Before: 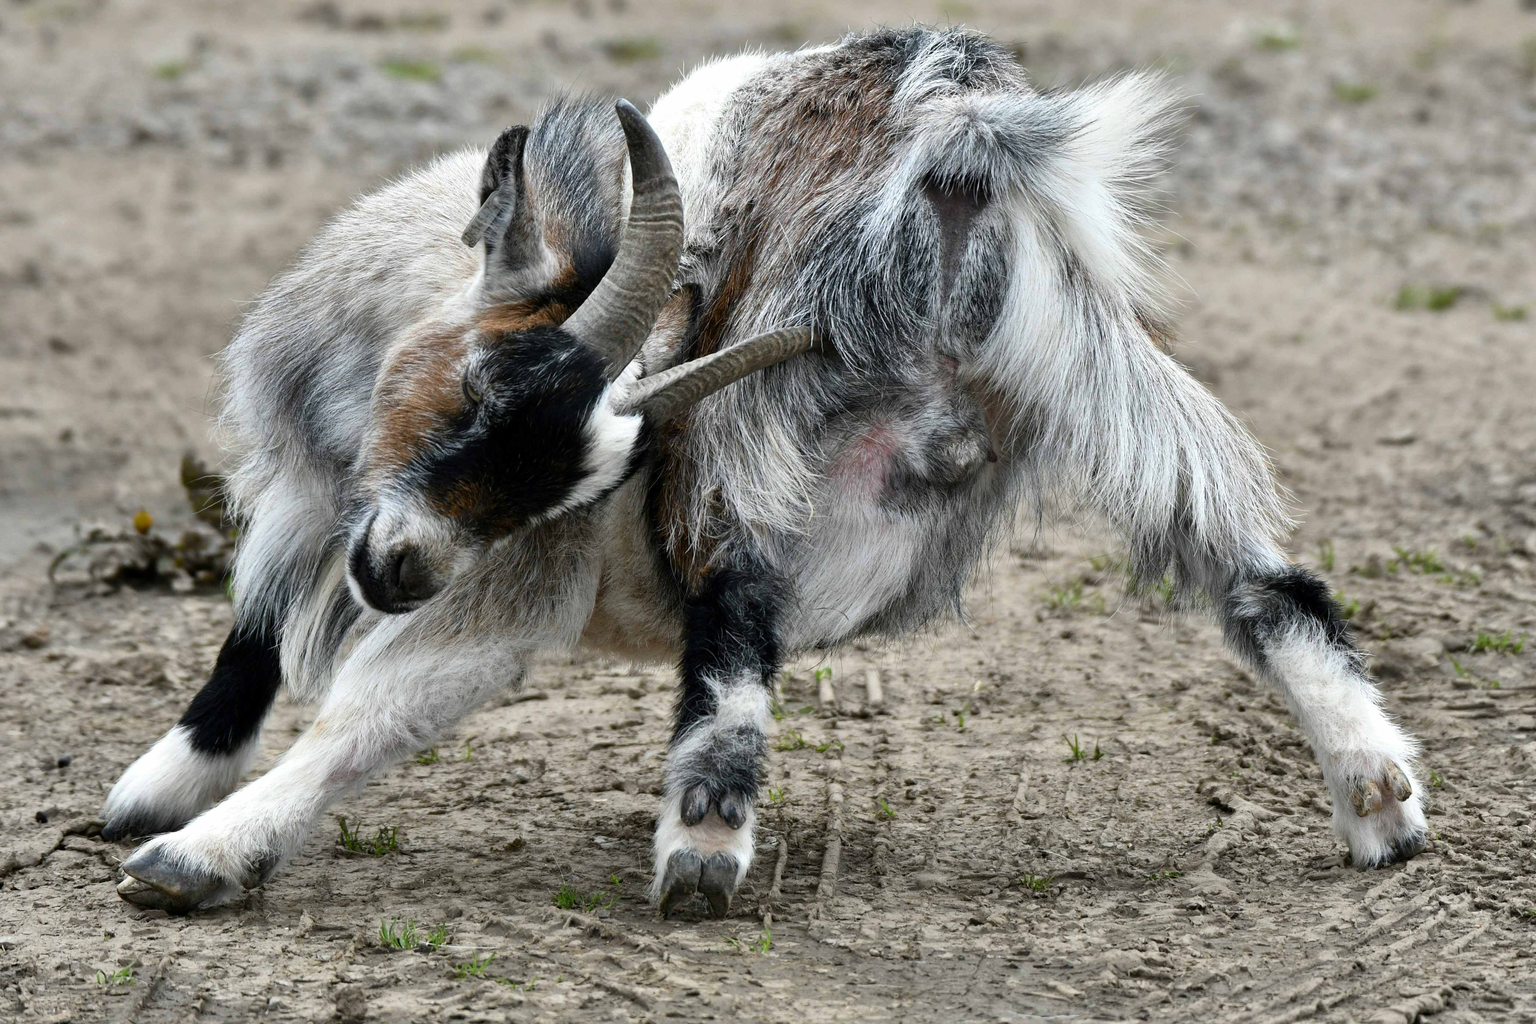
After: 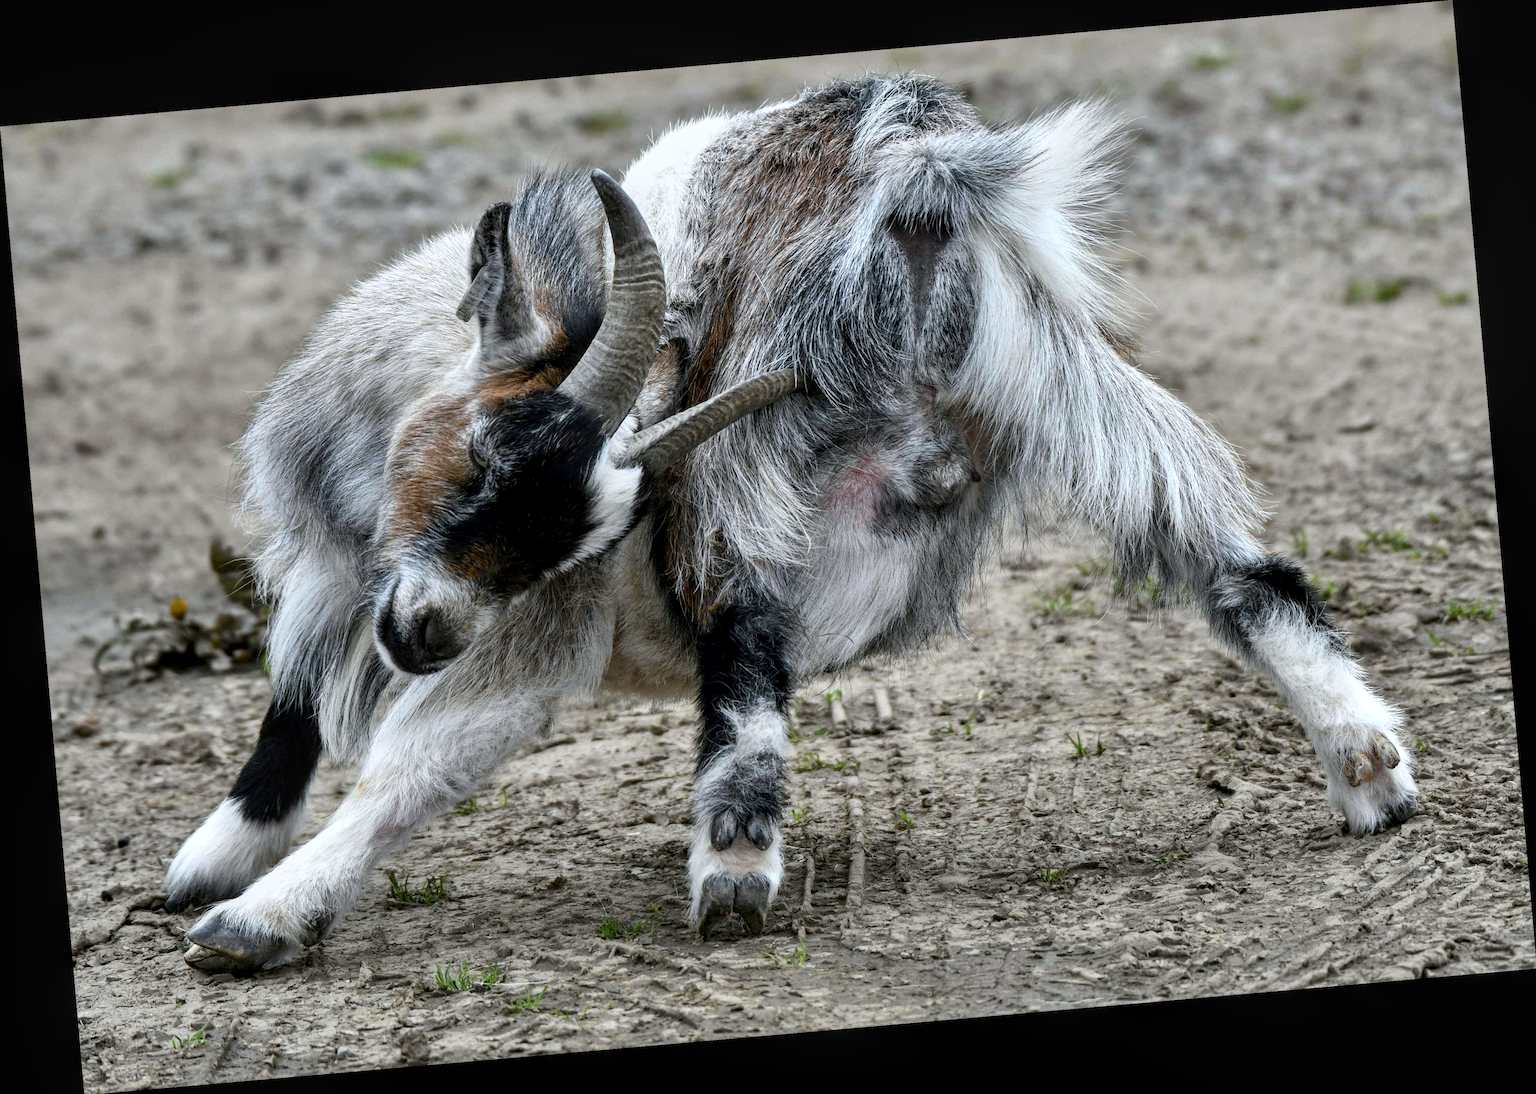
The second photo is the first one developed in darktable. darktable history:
white balance: red 0.98, blue 1.034
local contrast: on, module defaults
rotate and perspective: rotation -4.98°, automatic cropping off
base curve: curves: ch0 [(0, 0) (0.297, 0.298) (1, 1)], preserve colors none
